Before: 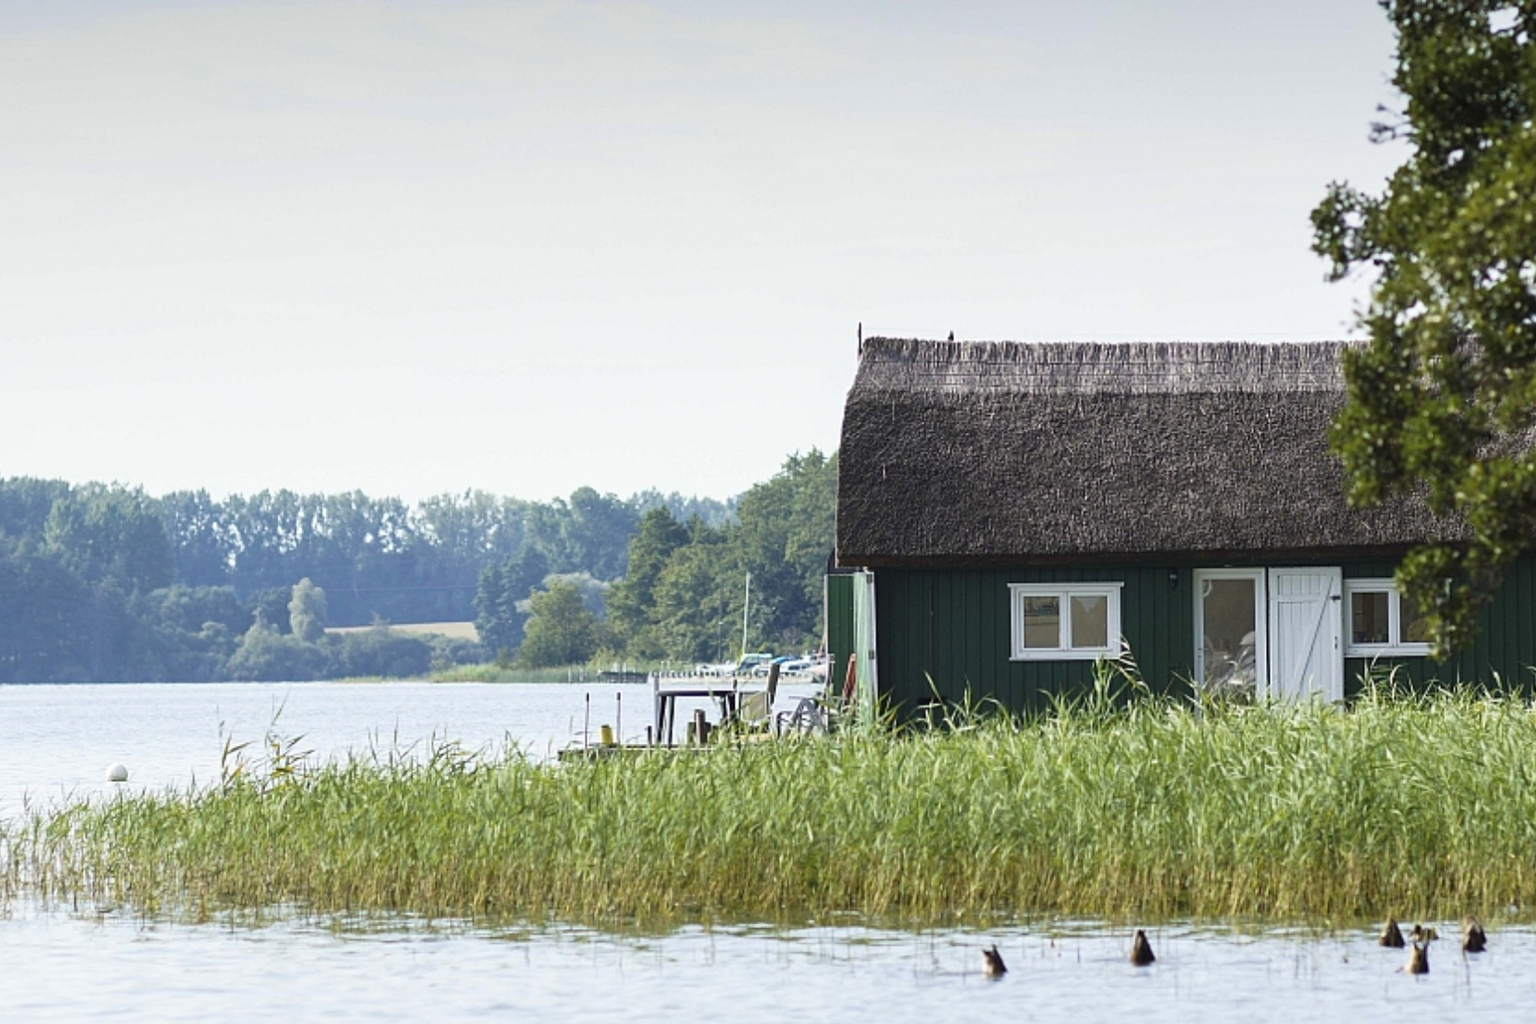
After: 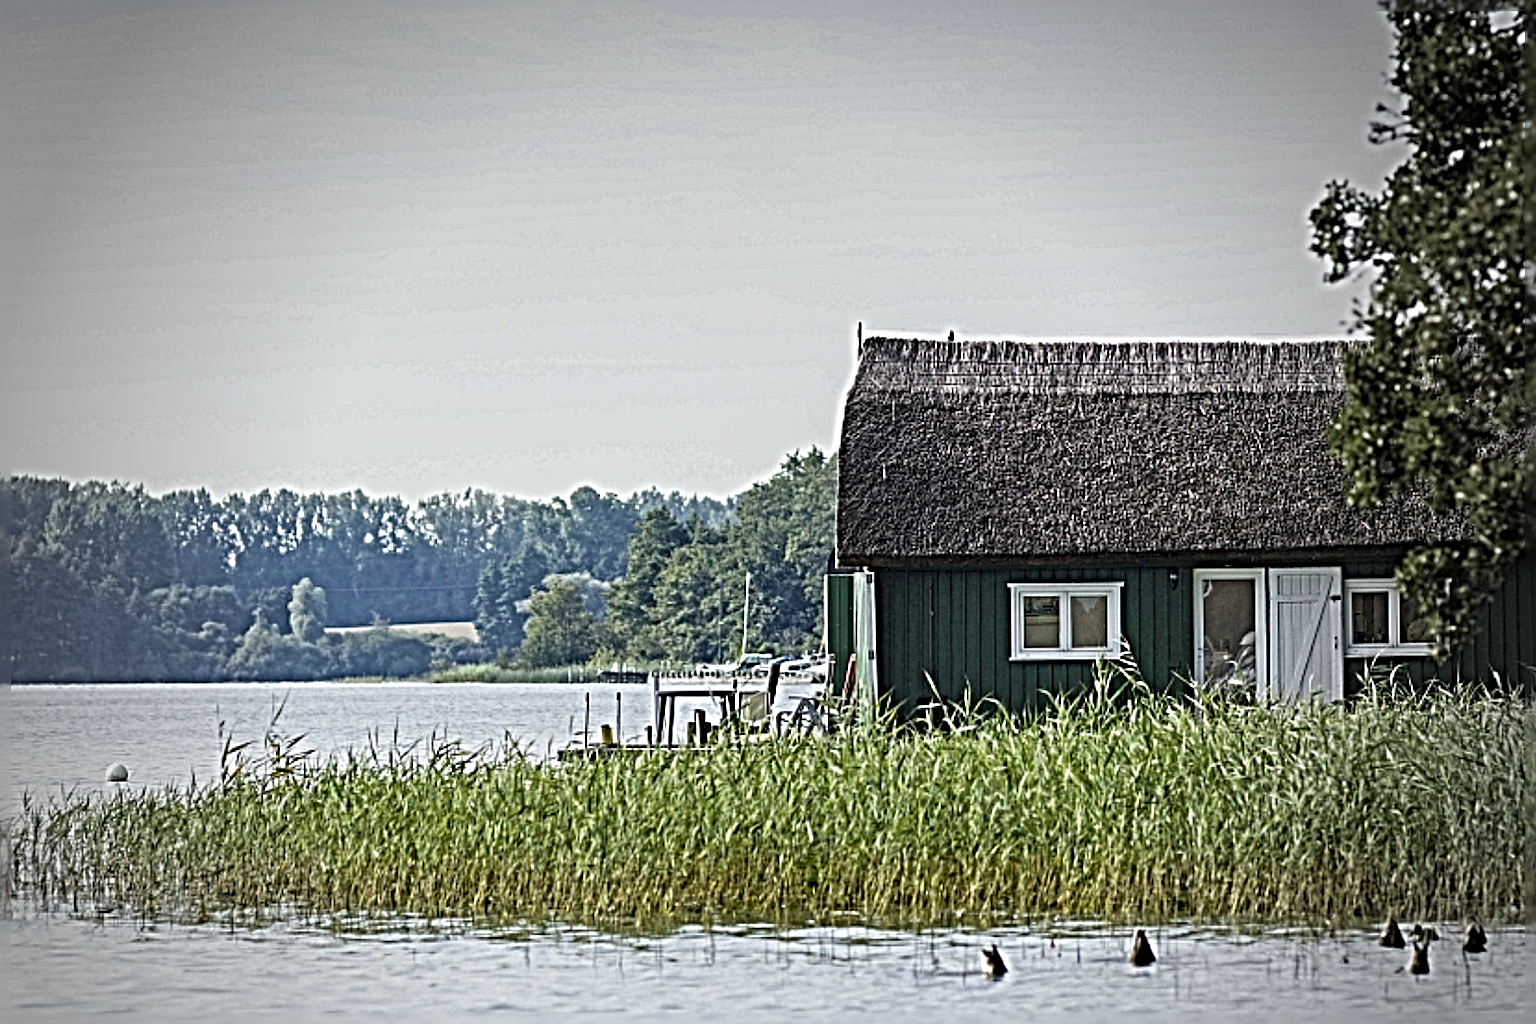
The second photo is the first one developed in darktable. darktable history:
tone equalizer: -8 EV 0.25 EV, -7 EV 0.417 EV, -6 EV 0.417 EV, -5 EV 0.25 EV, -3 EV -0.25 EV, -2 EV -0.417 EV, -1 EV -0.417 EV, +0 EV -0.25 EV, edges refinement/feathering 500, mask exposure compensation -1.57 EV, preserve details guided filter
sharpen: radius 6.3, amount 1.8, threshold 0
local contrast: highlights 83%, shadows 81%
vignetting: fall-off start 64.63%, center (-0.034, 0.148), width/height ratio 0.881
